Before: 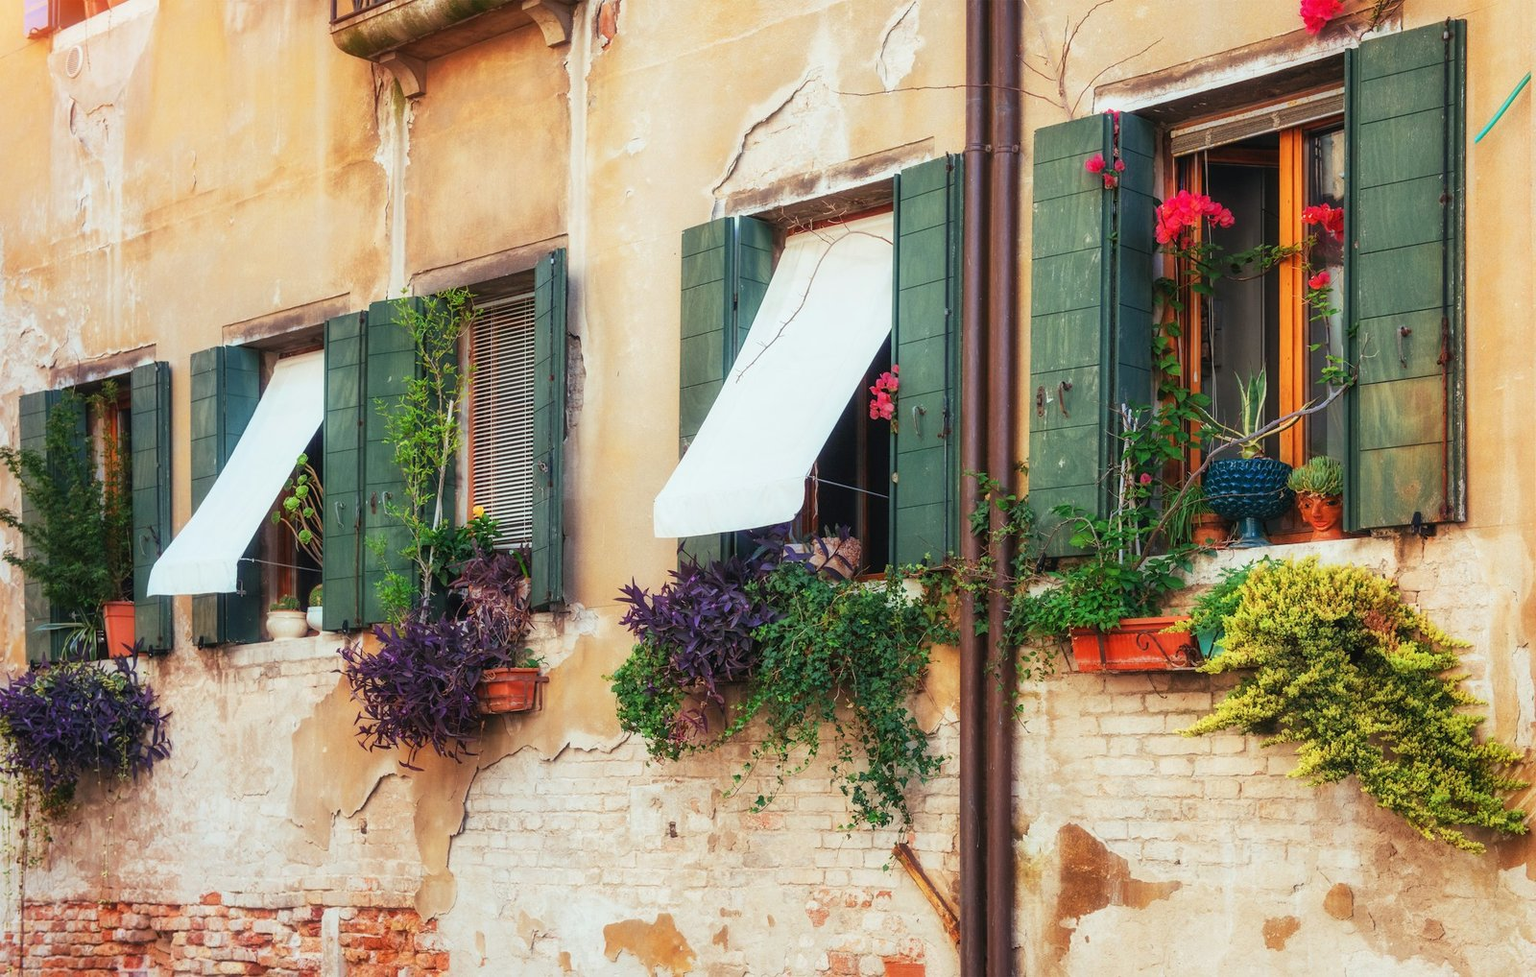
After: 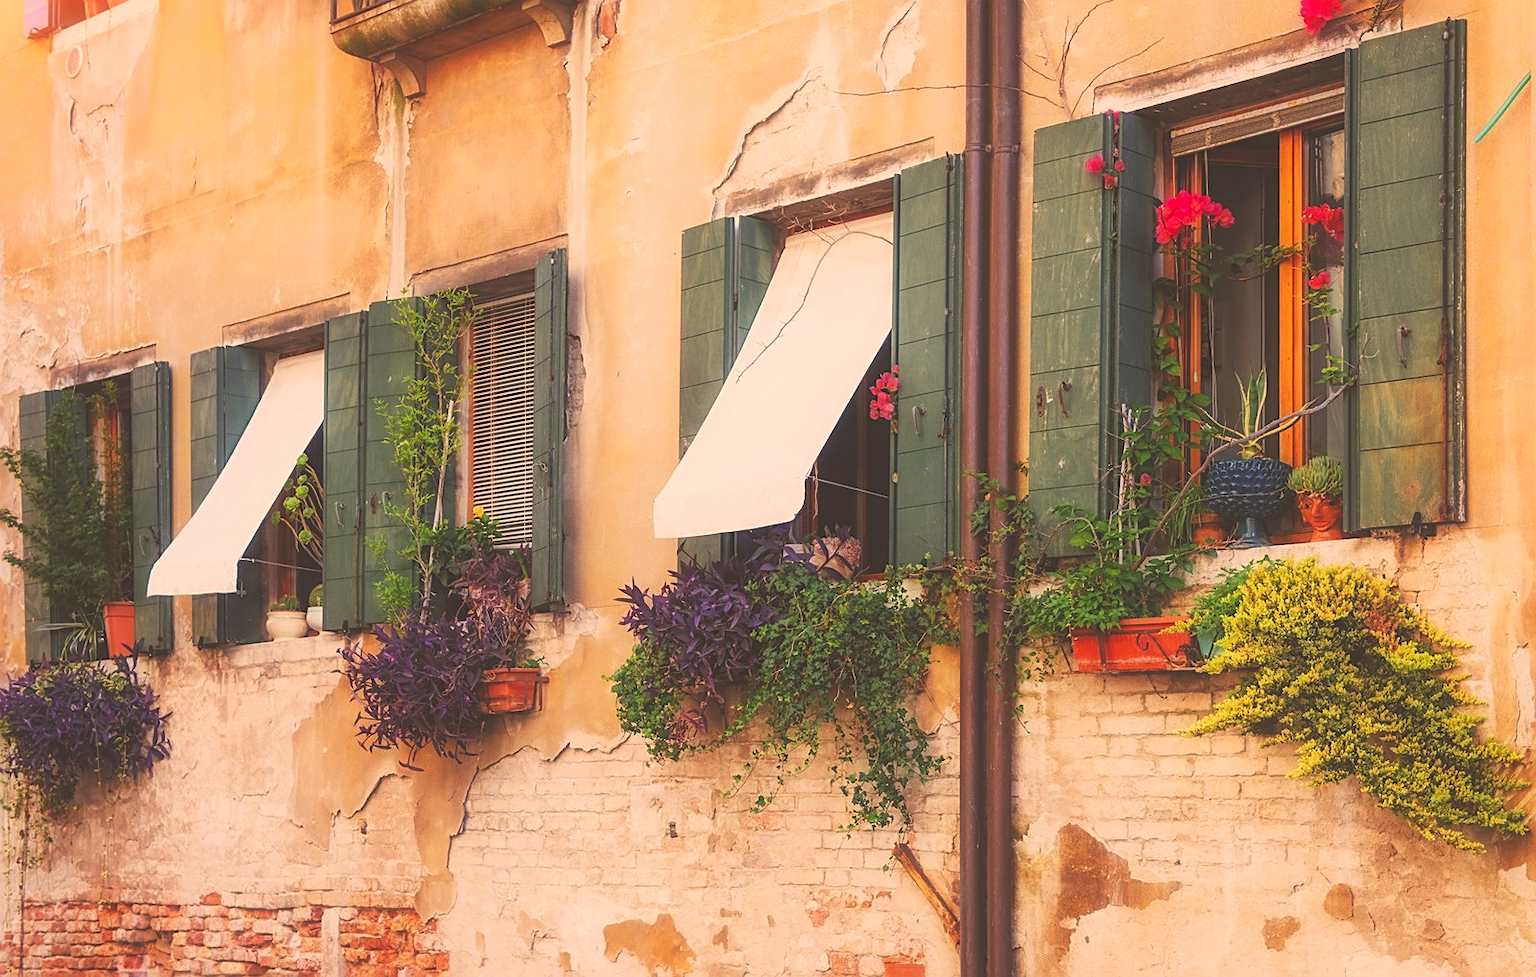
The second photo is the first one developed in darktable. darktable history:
color correction: highlights a* 17.88, highlights b* 18.79
sharpen: on, module defaults
exposure: black level correction -0.028, compensate highlight preservation false
contrast equalizer: octaves 7, y [[0.6 ×6], [0.55 ×6], [0 ×6], [0 ×6], [0 ×6]], mix -0.3
